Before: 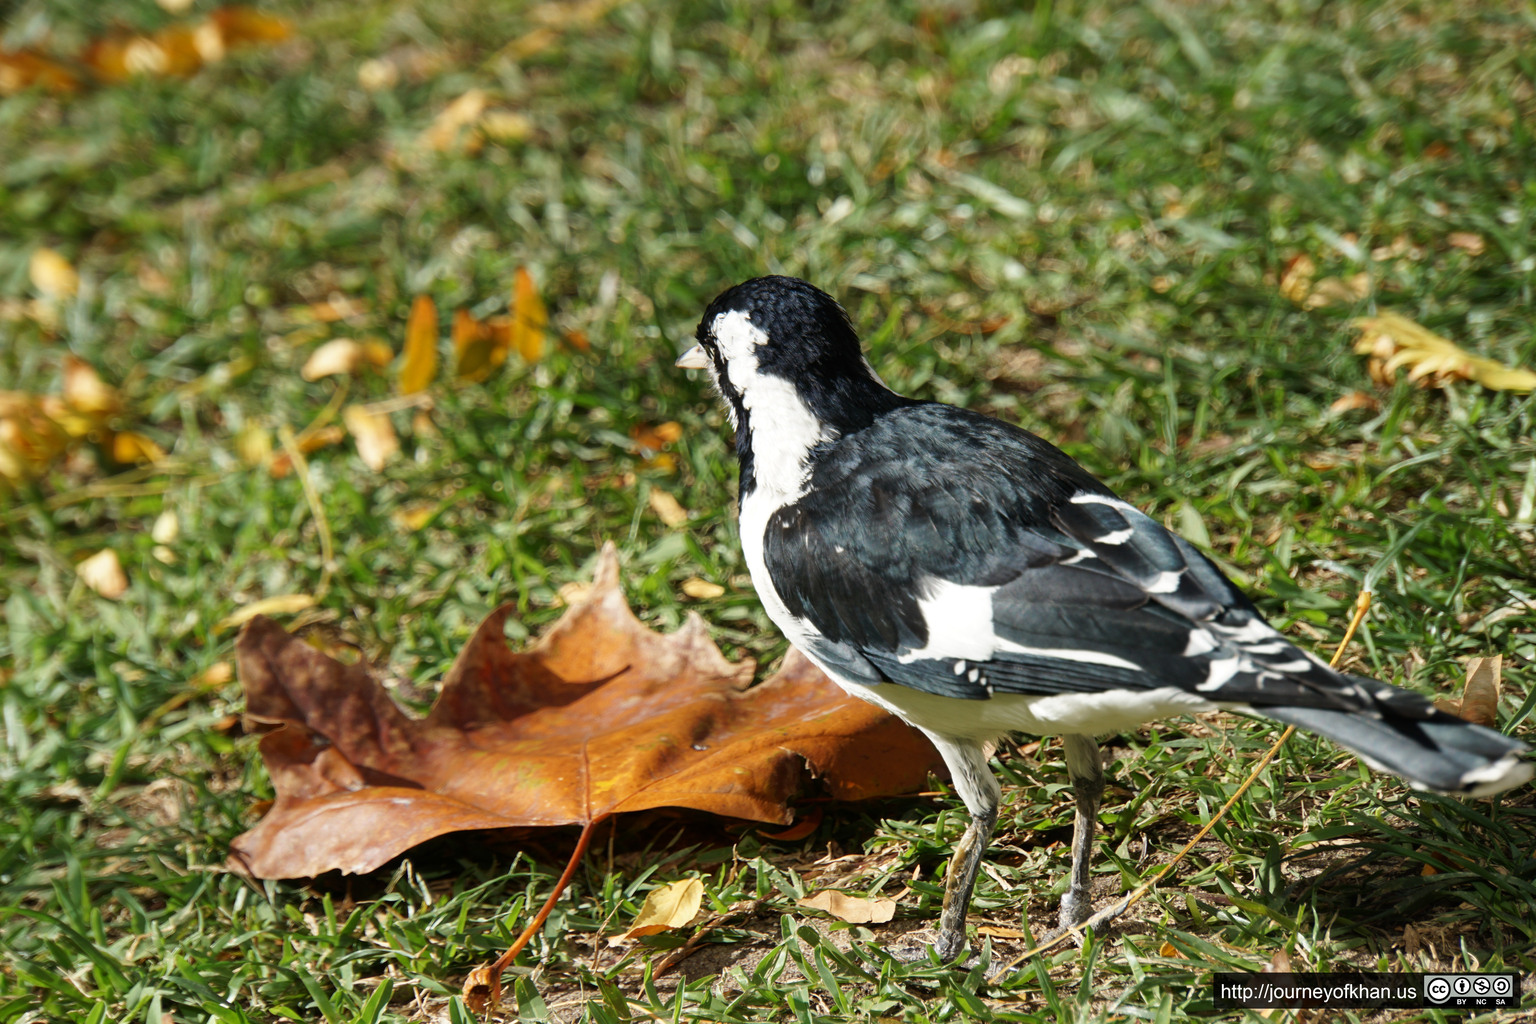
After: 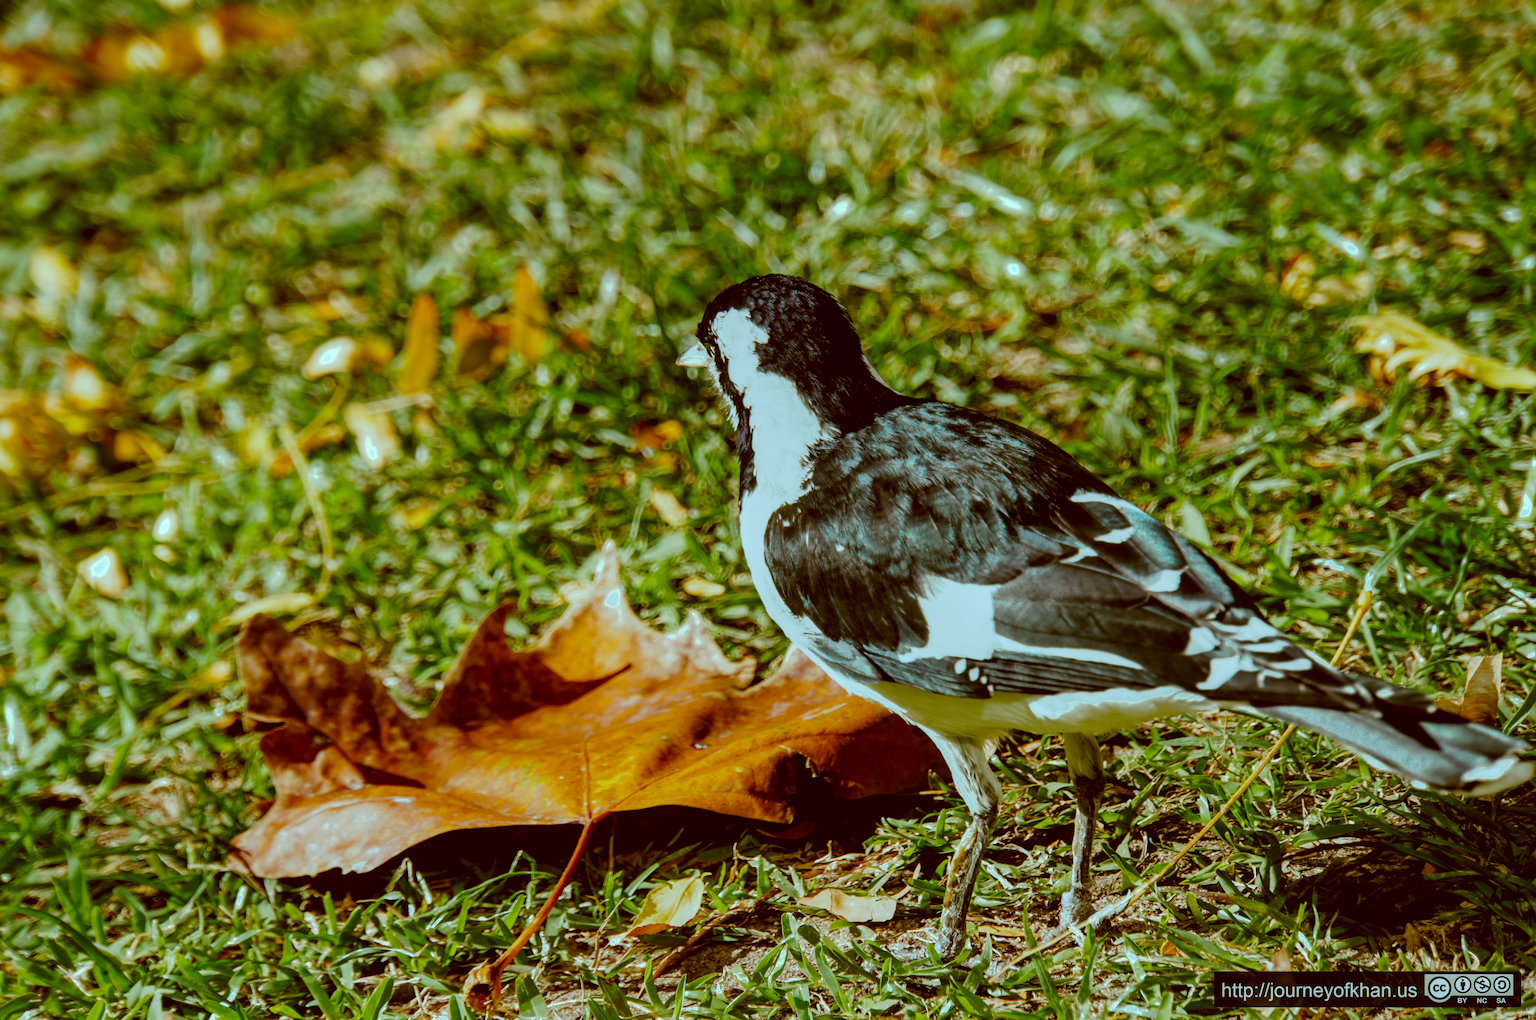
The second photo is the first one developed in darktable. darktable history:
color balance rgb: perceptual saturation grading › global saturation 25.666%
crop: top 0.189%, bottom 0.181%
color zones: curves: ch0 [(0.25, 0.5) (0.423, 0.5) (0.443, 0.5) (0.521, 0.756) (0.568, 0.5) (0.576, 0.5) (0.75, 0.5)]; ch1 [(0.25, 0.5) (0.423, 0.5) (0.443, 0.5) (0.539, 0.873) (0.624, 0.565) (0.631, 0.5) (0.75, 0.5)]
local contrast: on, module defaults
color correction: highlights a* -14.43, highlights b* -16.44, shadows a* 10.6, shadows b* 29.63
filmic rgb: black relative exposure -7.65 EV, white relative exposure 4.56 EV, hardness 3.61, preserve chrominance no, color science v5 (2021)
